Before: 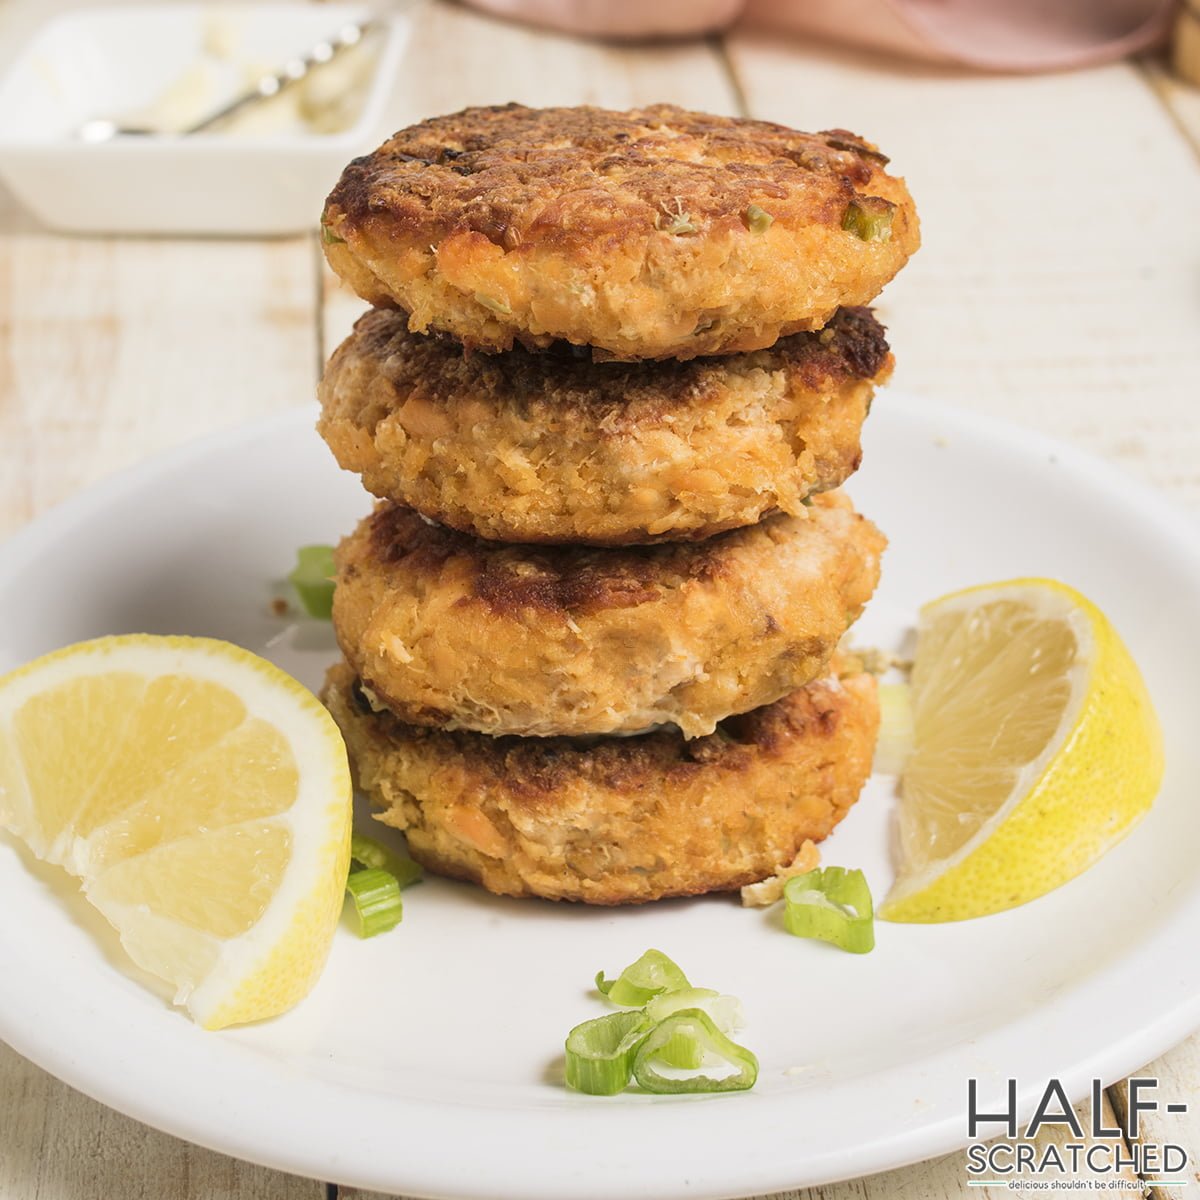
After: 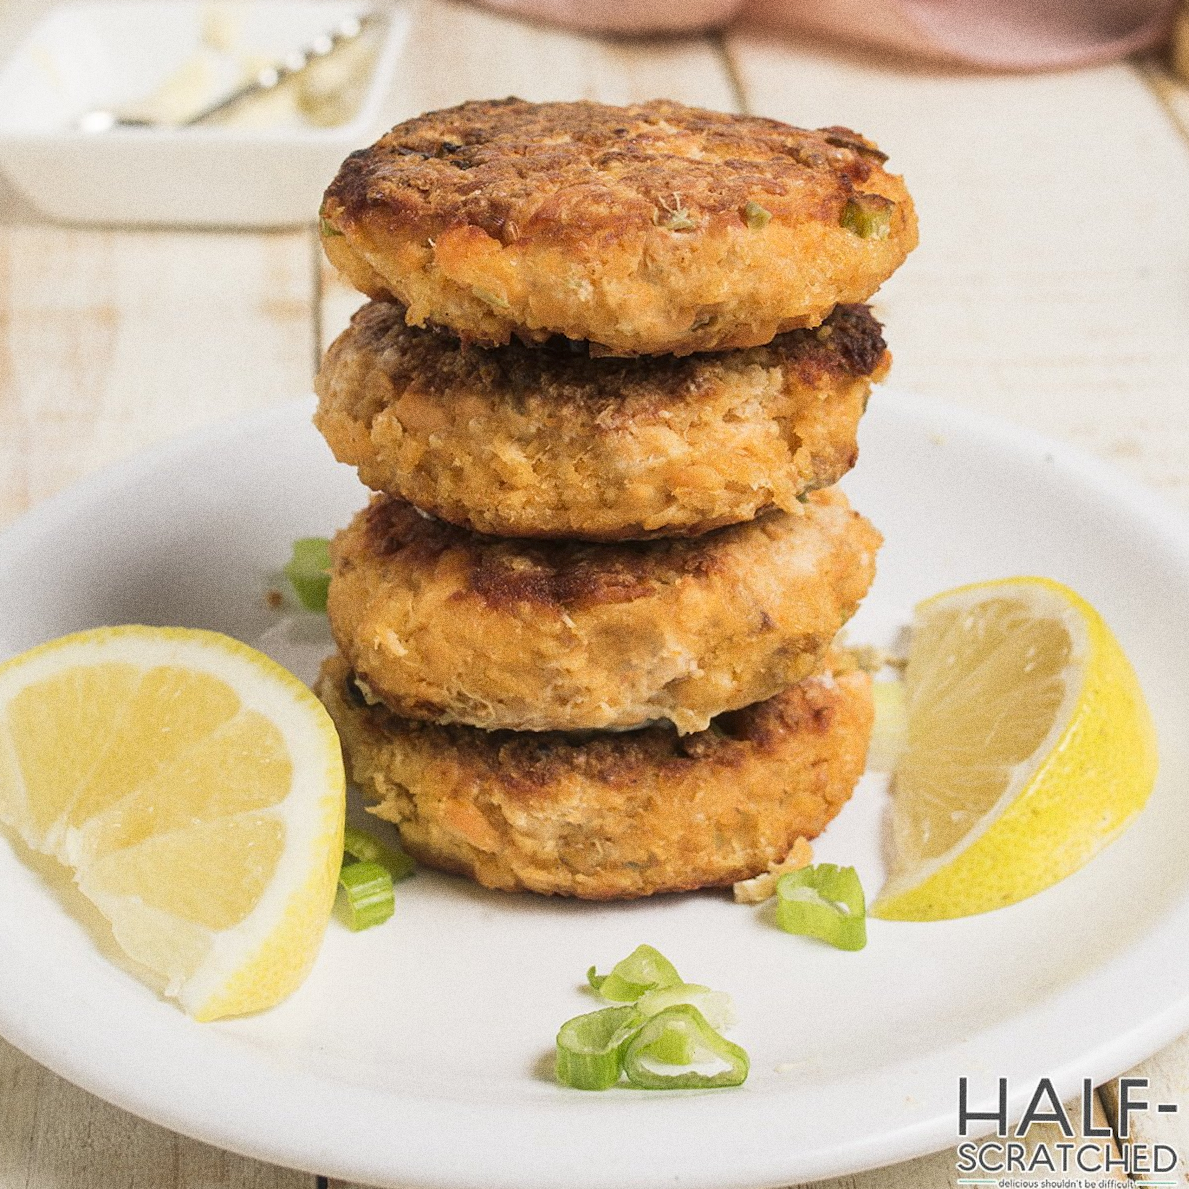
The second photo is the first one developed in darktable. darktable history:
crop and rotate: angle -0.5°
grain: coarseness 0.09 ISO, strength 40%
